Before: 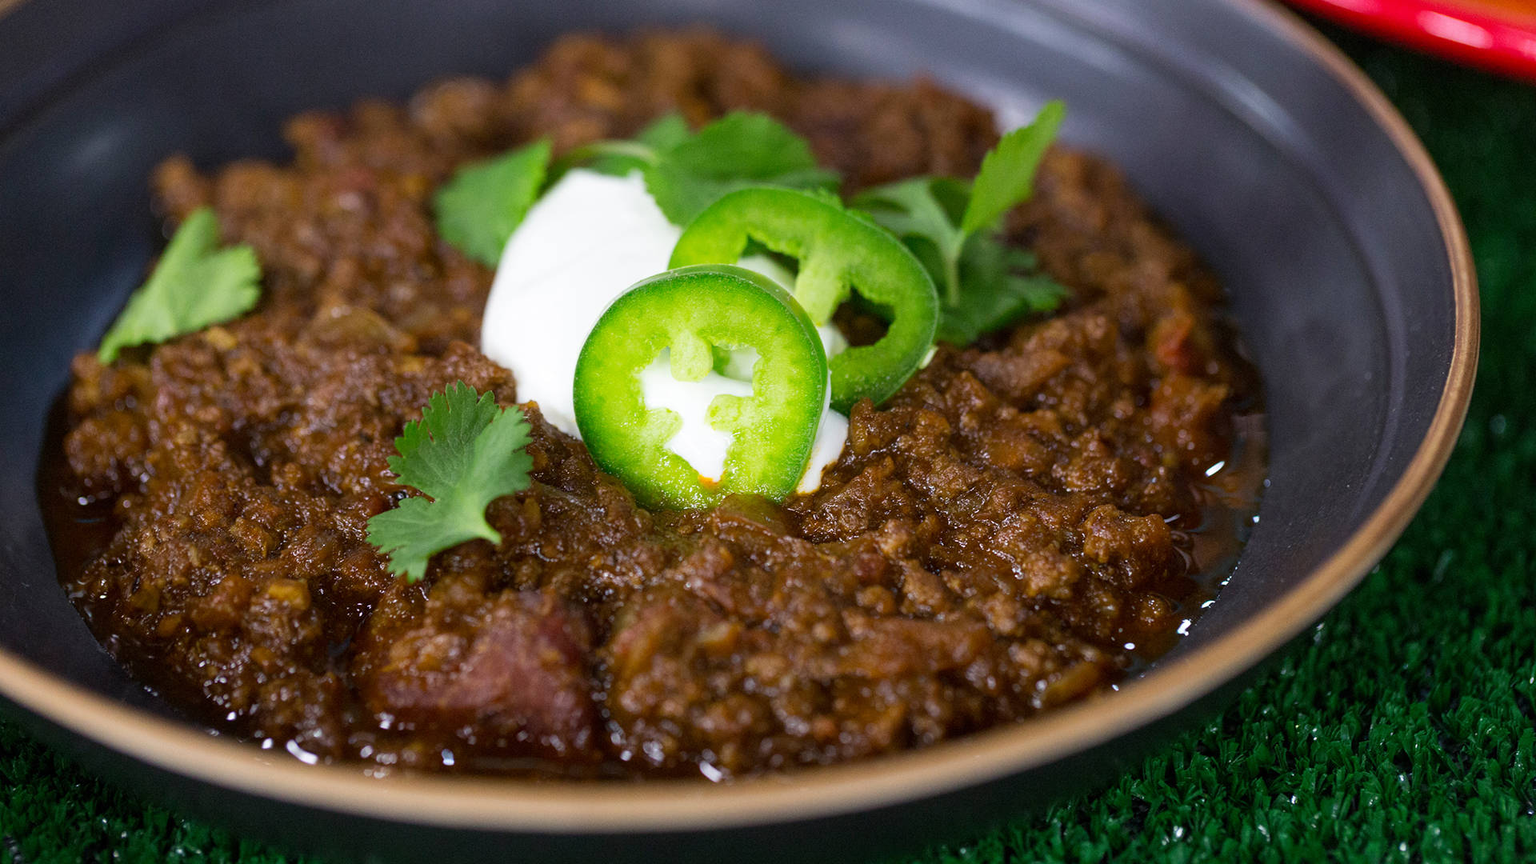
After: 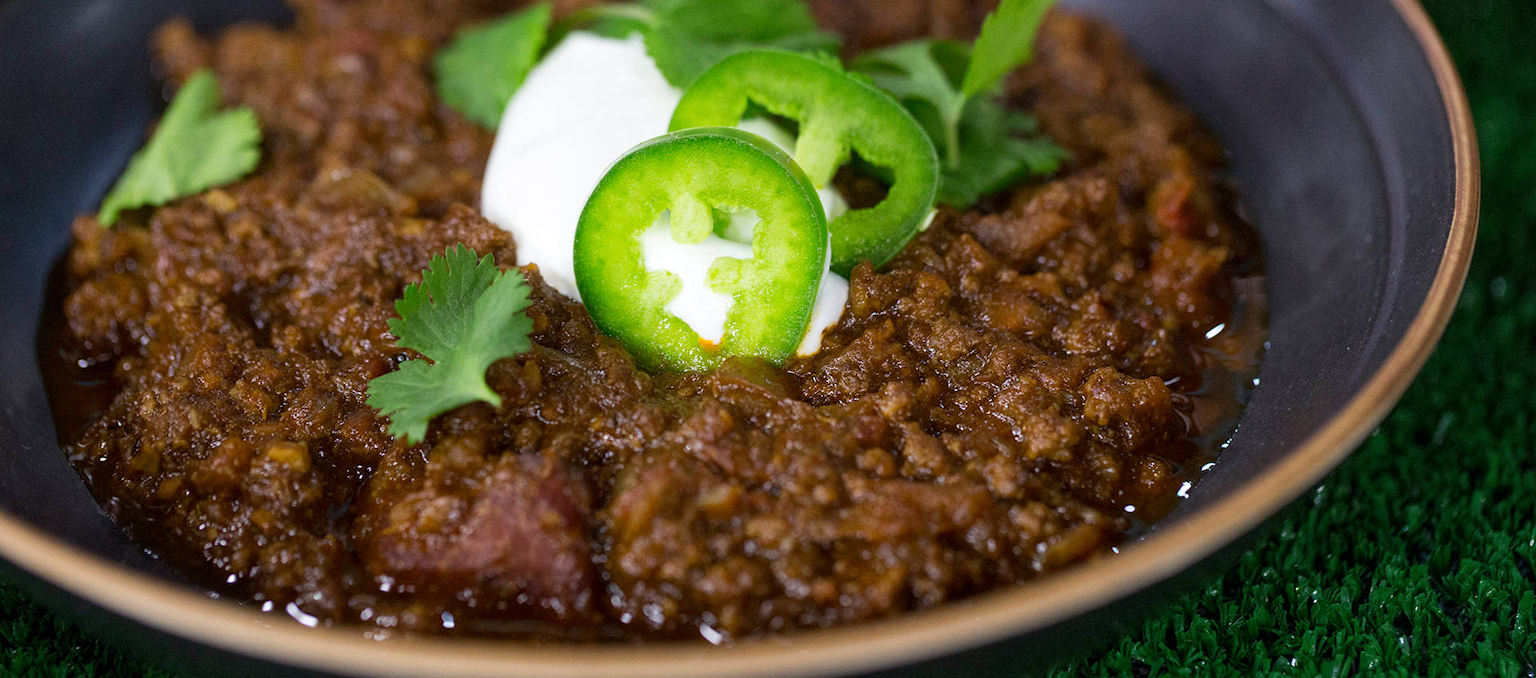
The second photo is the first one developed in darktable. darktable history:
local contrast: mode bilateral grid, contrast 10, coarseness 24, detail 115%, midtone range 0.2
crop and rotate: top 15.998%, bottom 5.415%
